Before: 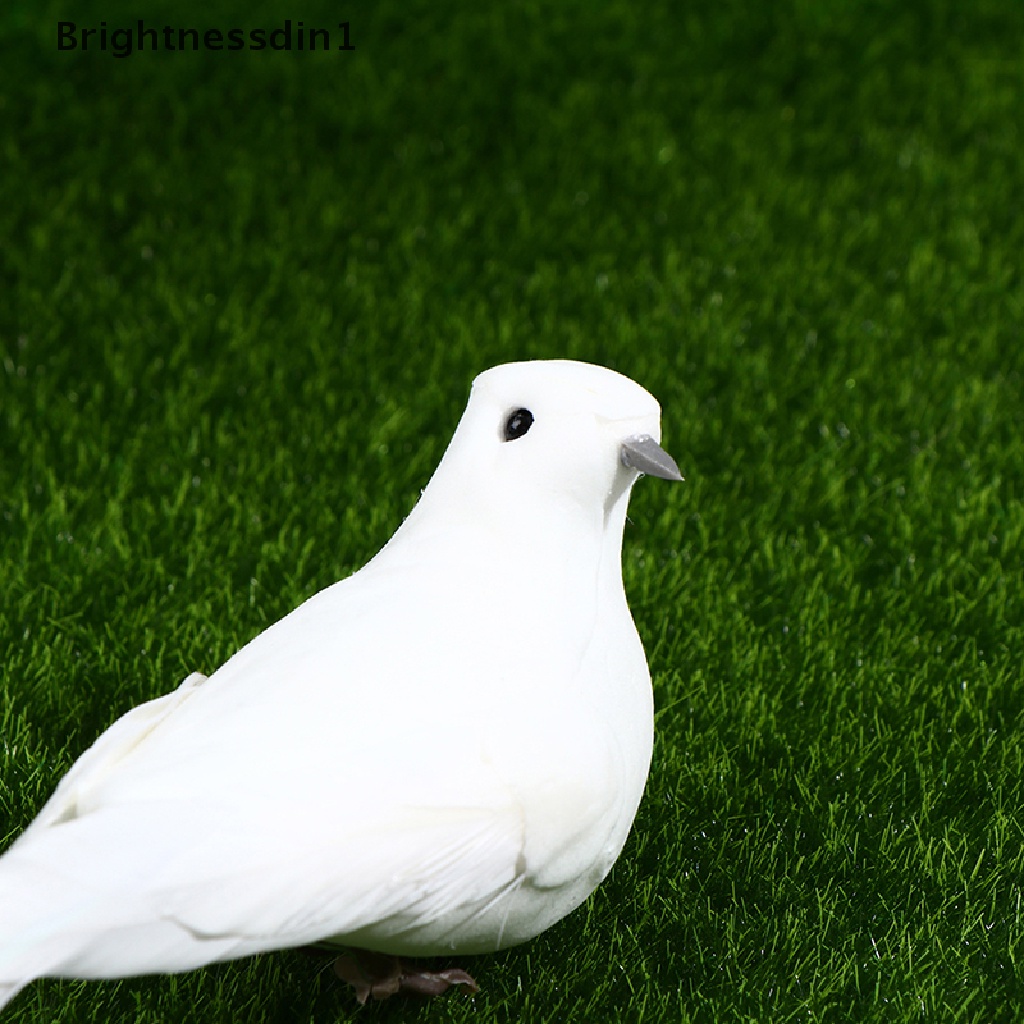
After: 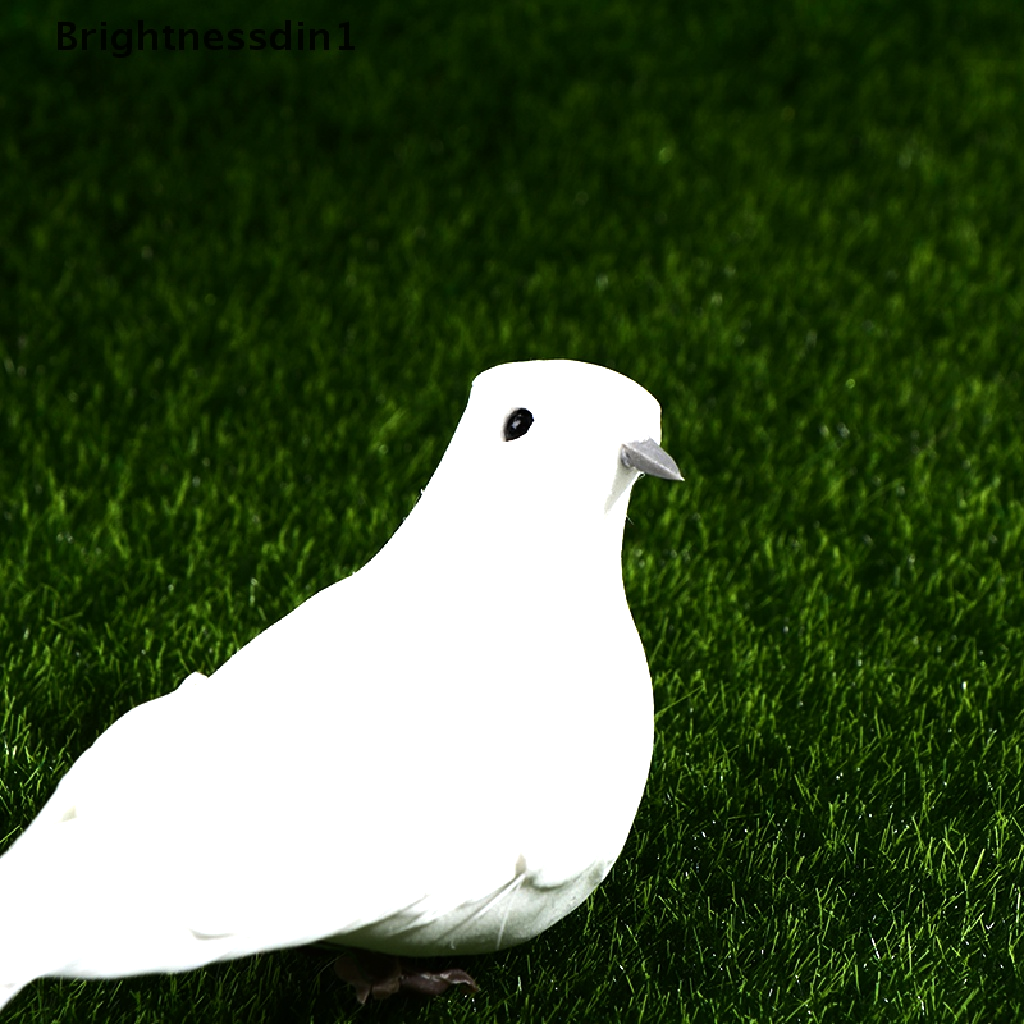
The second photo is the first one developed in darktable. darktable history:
tone equalizer: -8 EV -1.1 EV, -7 EV -0.973 EV, -6 EV -0.856 EV, -5 EV -0.545 EV, -3 EV 0.607 EV, -2 EV 0.87 EV, -1 EV 1 EV, +0 EV 1.05 EV, edges refinement/feathering 500, mask exposure compensation -1.57 EV, preserve details no
